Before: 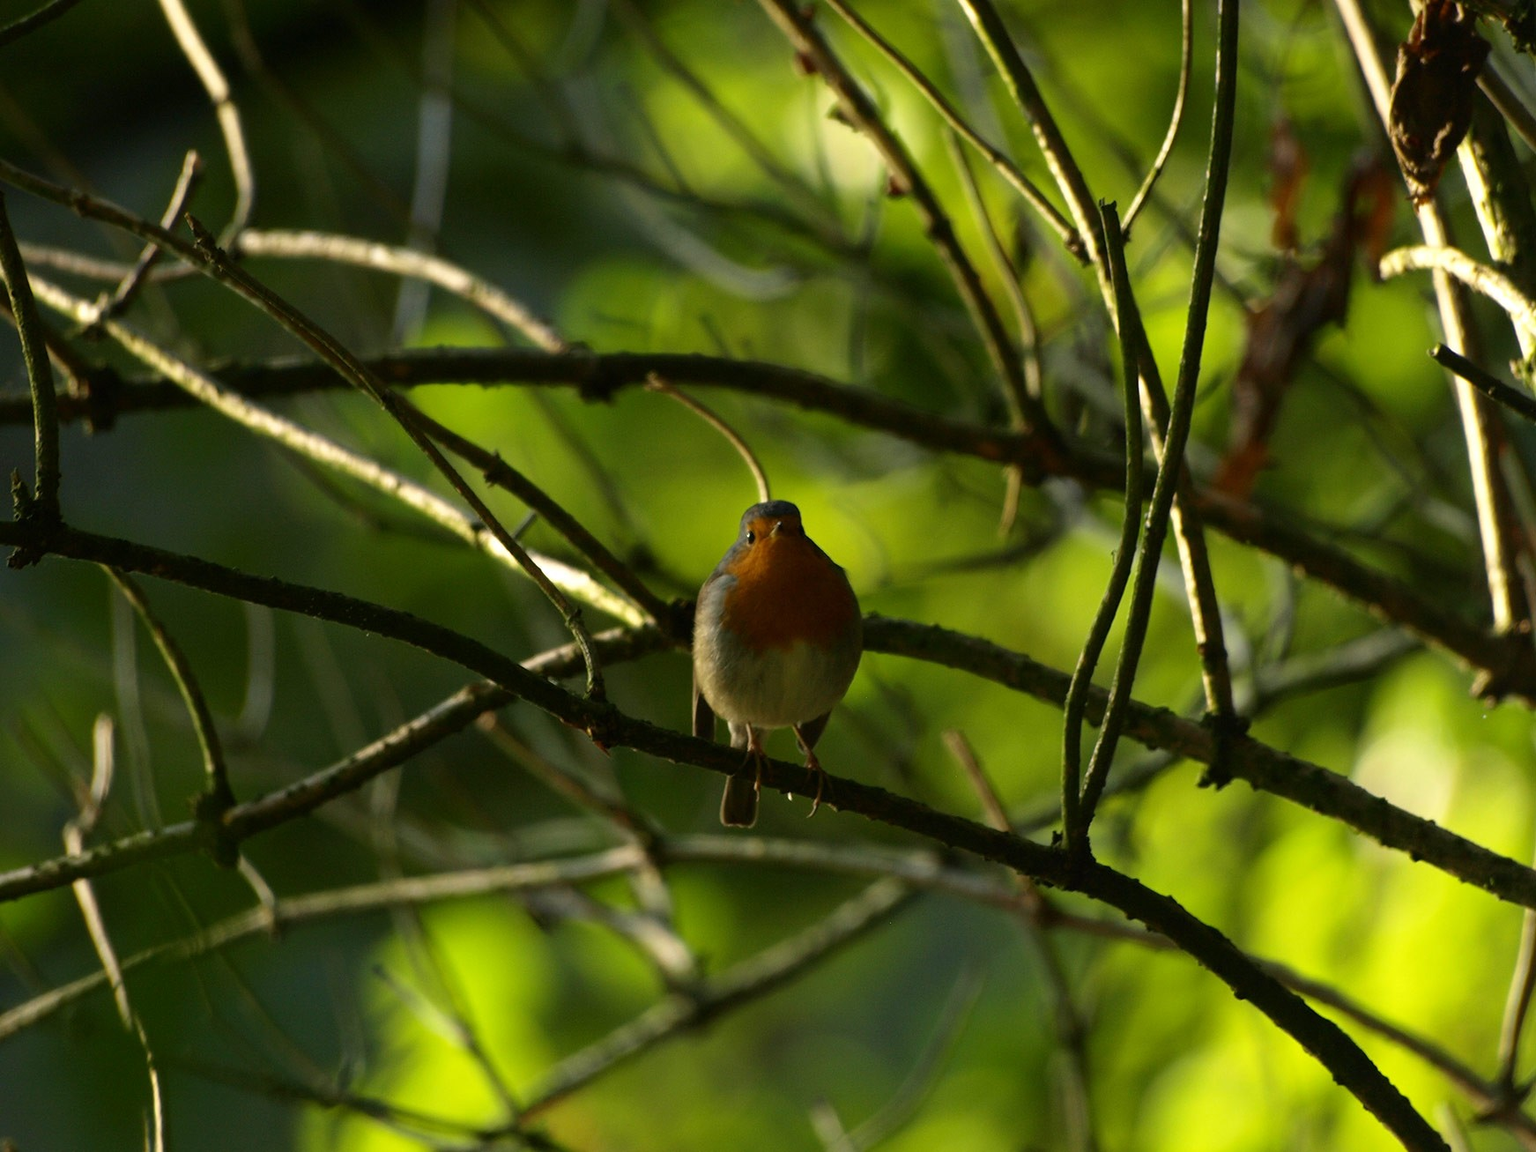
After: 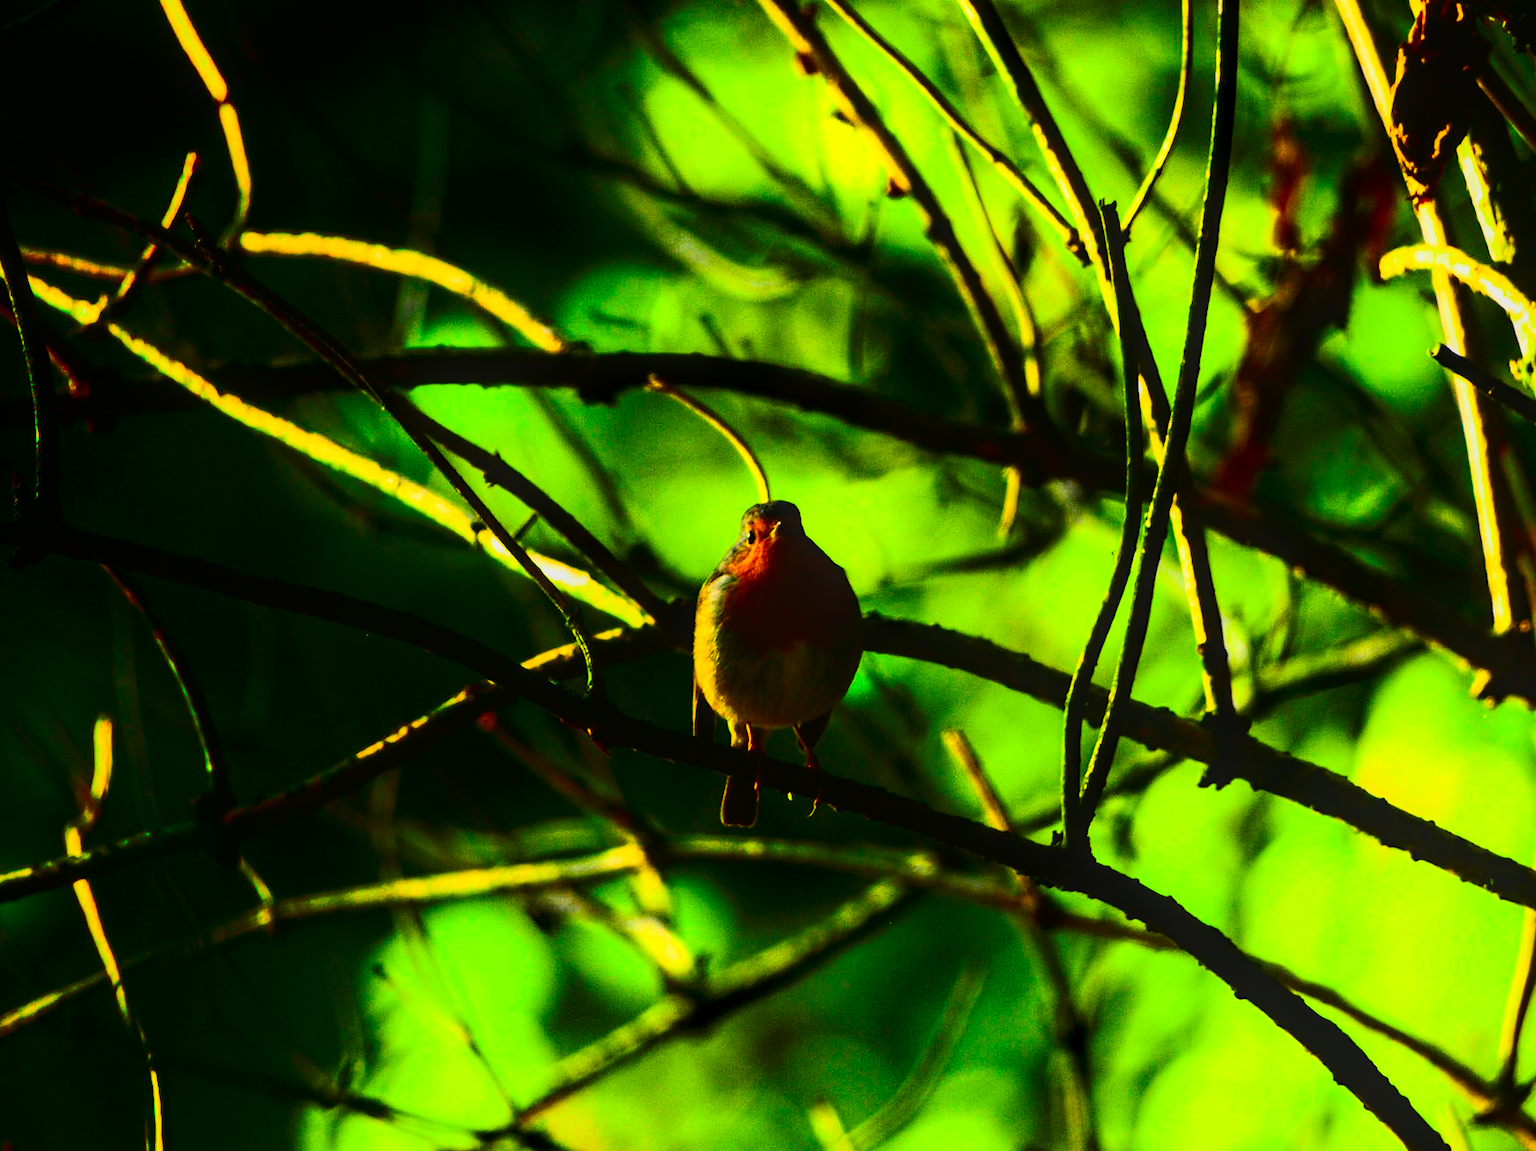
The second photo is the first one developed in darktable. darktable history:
rgb curve: curves: ch0 [(0, 0) (0.21, 0.15) (0.24, 0.21) (0.5, 0.75) (0.75, 0.96) (0.89, 0.99) (1, 1)]; ch1 [(0, 0.02) (0.21, 0.13) (0.25, 0.2) (0.5, 0.67) (0.75, 0.9) (0.89, 0.97) (1, 1)]; ch2 [(0, 0.02) (0.21, 0.13) (0.25, 0.2) (0.5, 0.67) (0.75, 0.9) (0.89, 0.97) (1, 1)], compensate middle gray true
shadows and highlights: shadows -88.03, highlights -35.45, shadows color adjustment 99.15%, highlights color adjustment 0%, soften with gaussian
local contrast: on, module defaults
color balance rgb: linear chroma grading › global chroma 15%, perceptual saturation grading › global saturation 30%
contrast brightness saturation: contrast 0.26, brightness 0.02, saturation 0.87
